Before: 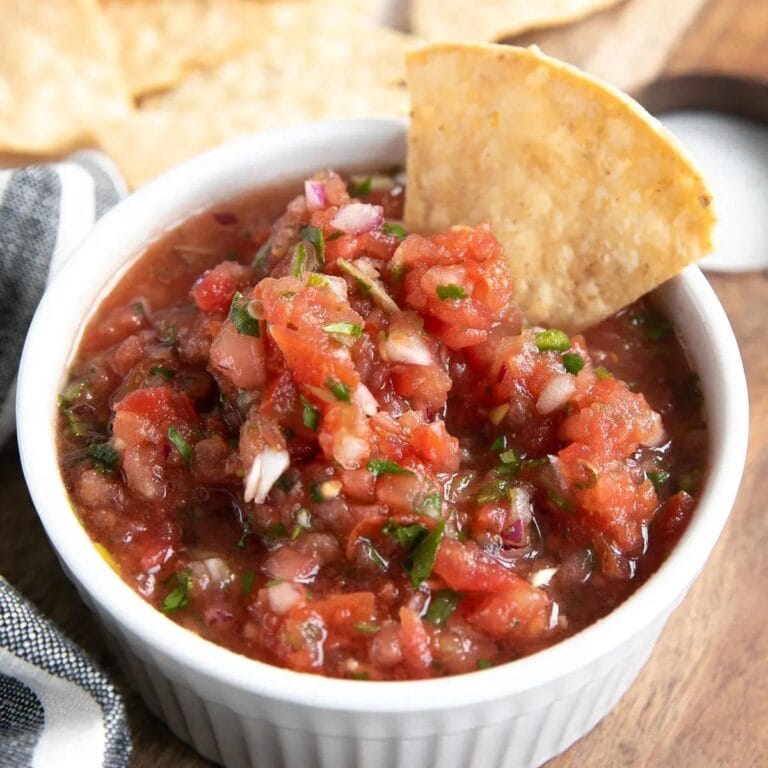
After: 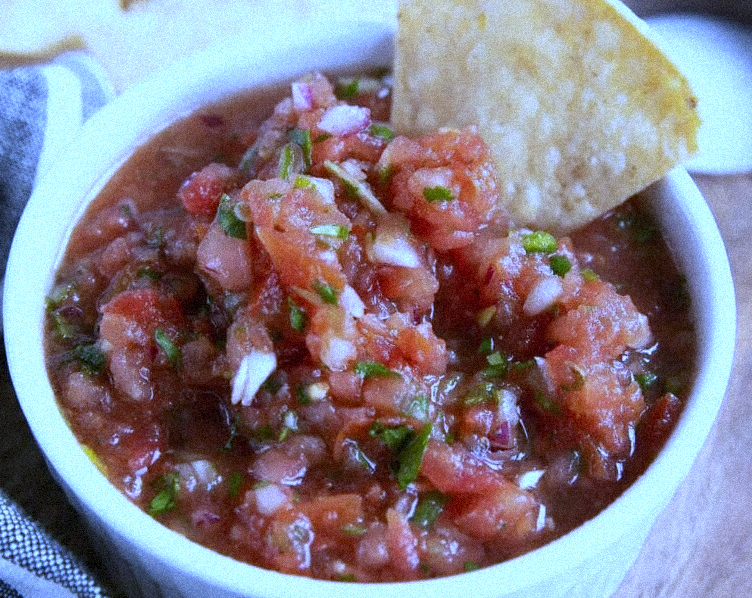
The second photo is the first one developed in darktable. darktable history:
grain: coarseness 9.38 ISO, strength 34.99%, mid-tones bias 0%
crop and rotate: left 1.814%, top 12.818%, right 0.25%, bottom 9.225%
white balance: red 0.766, blue 1.537
